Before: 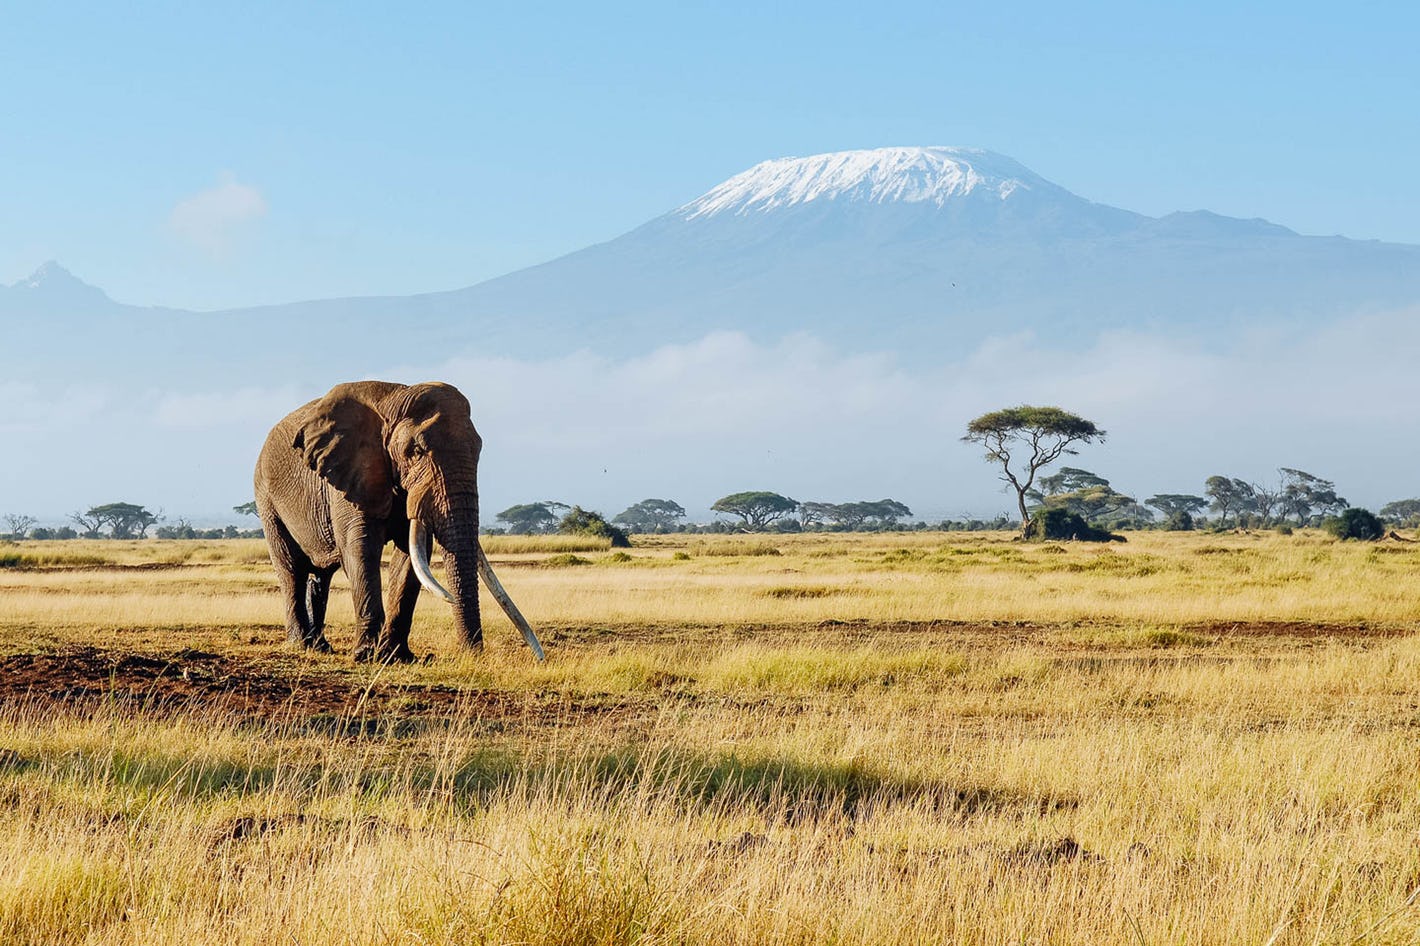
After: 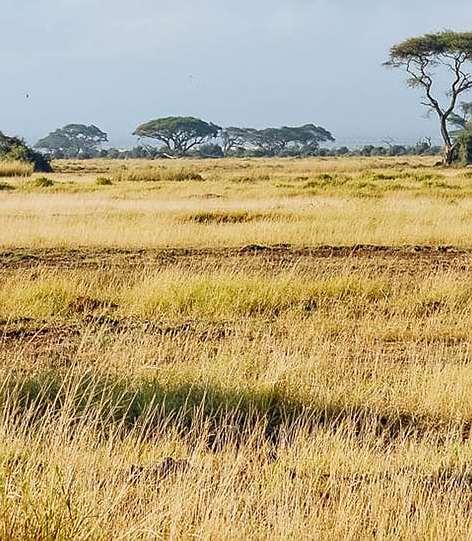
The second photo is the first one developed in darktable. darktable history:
sharpen: radius 1.019
crop: left 40.773%, top 39.677%, right 25.926%, bottom 3.116%
